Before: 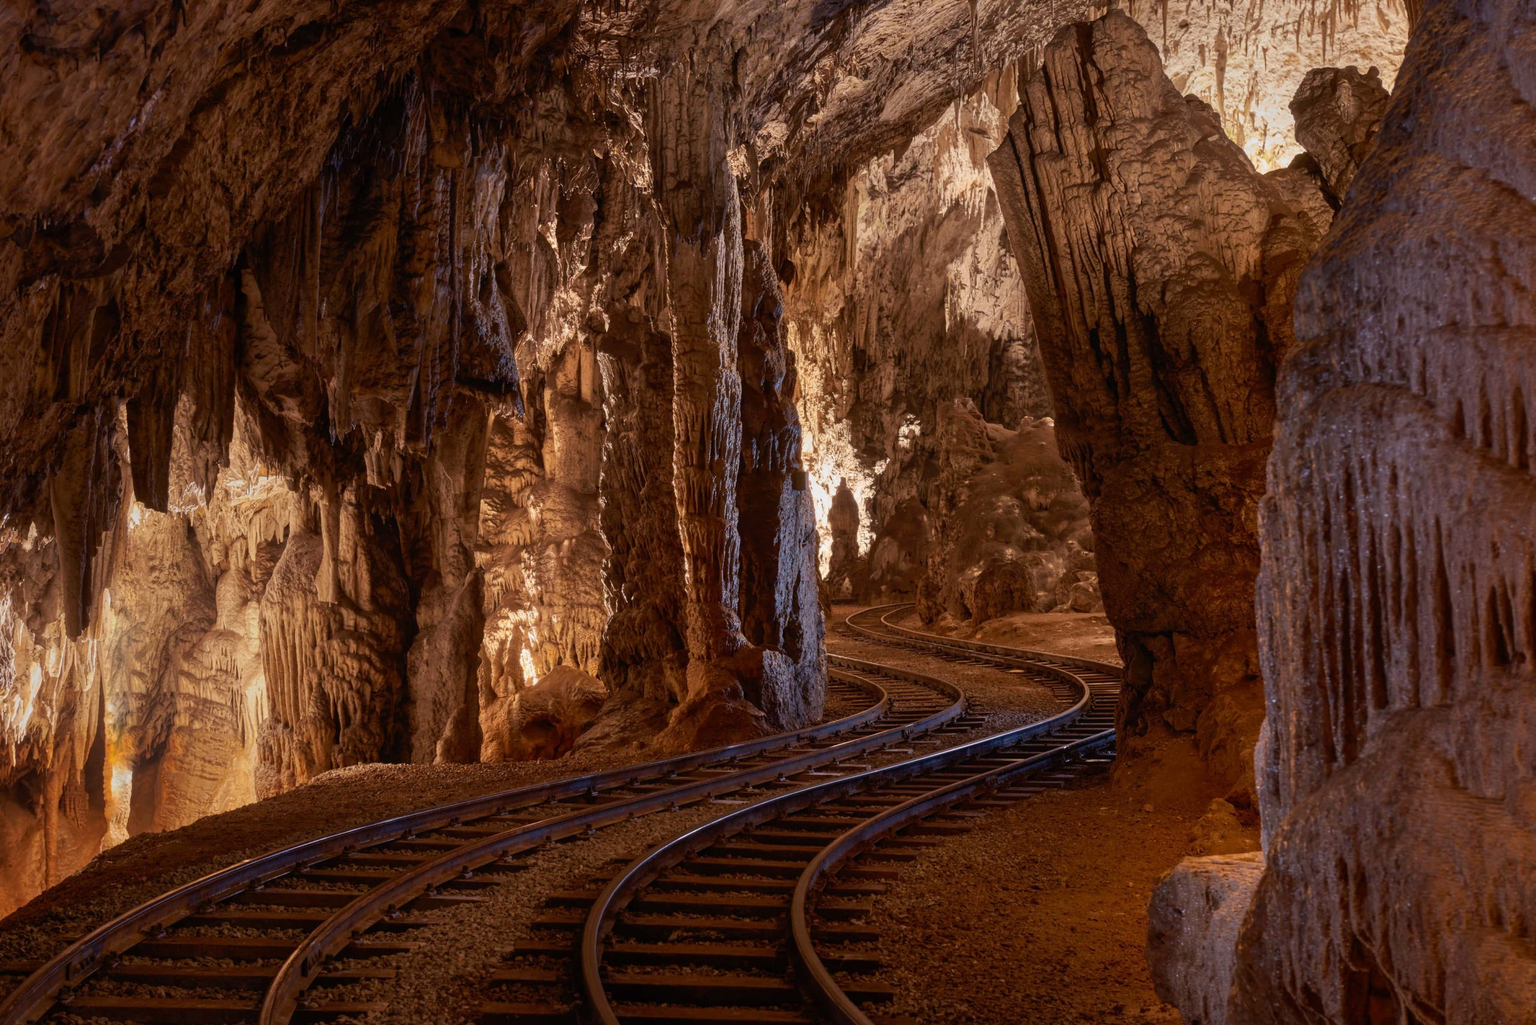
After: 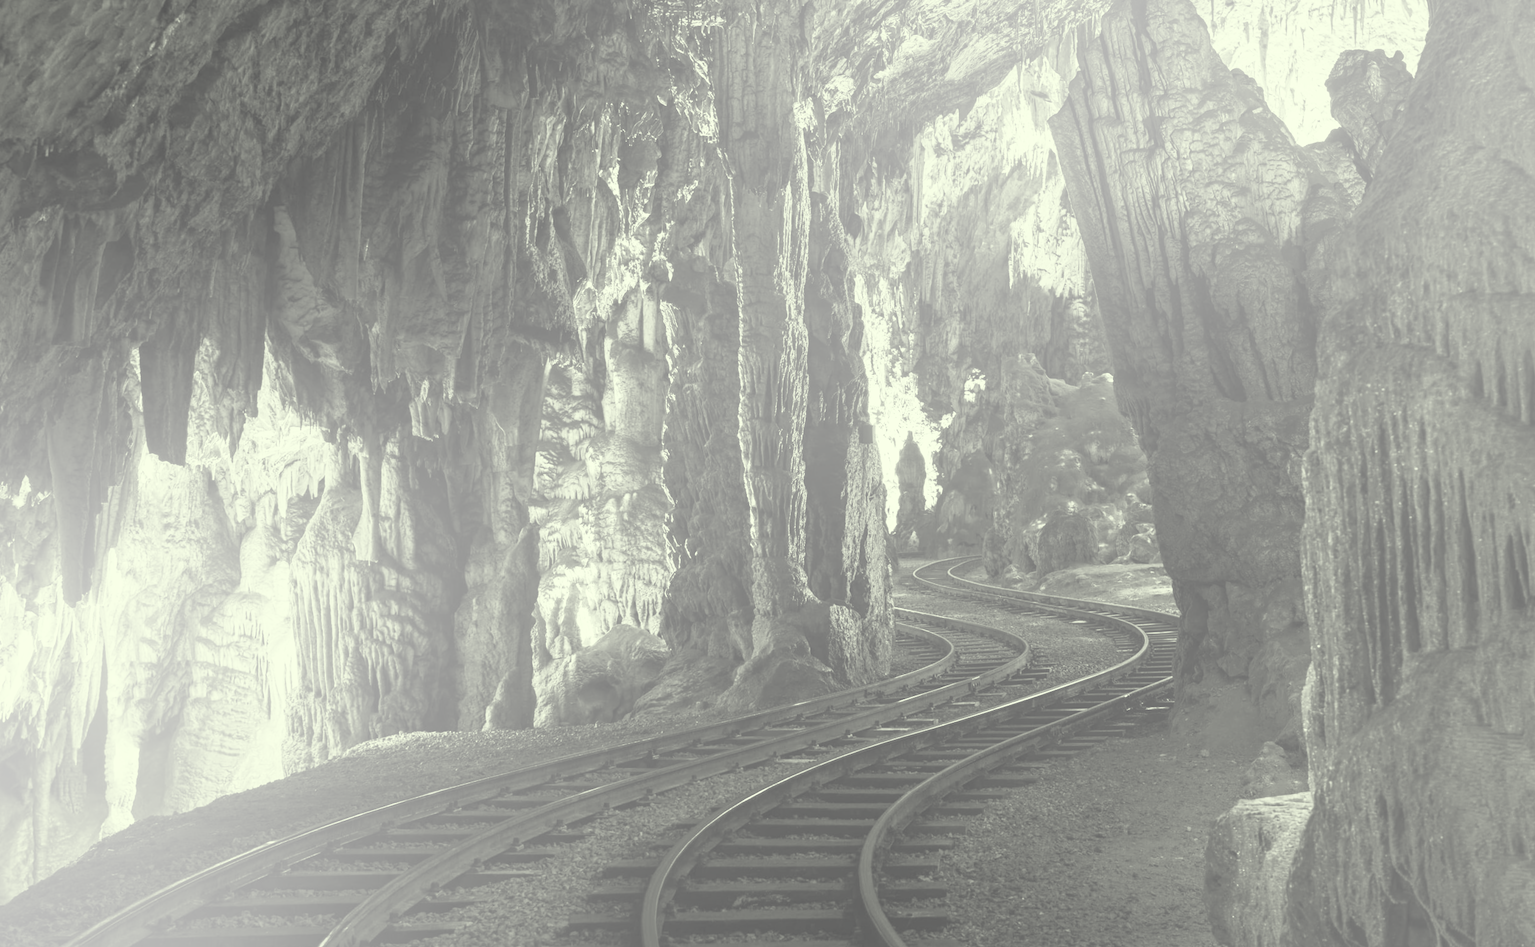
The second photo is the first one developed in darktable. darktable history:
bloom: size 85%, threshold 5%, strength 85%
contrast brightness saturation: contrast 0.53, brightness 0.47, saturation -1
color correction: highlights a* -5.94, highlights b* 11.19
rotate and perspective: rotation -0.013°, lens shift (vertical) -0.027, lens shift (horizontal) 0.178, crop left 0.016, crop right 0.989, crop top 0.082, crop bottom 0.918
